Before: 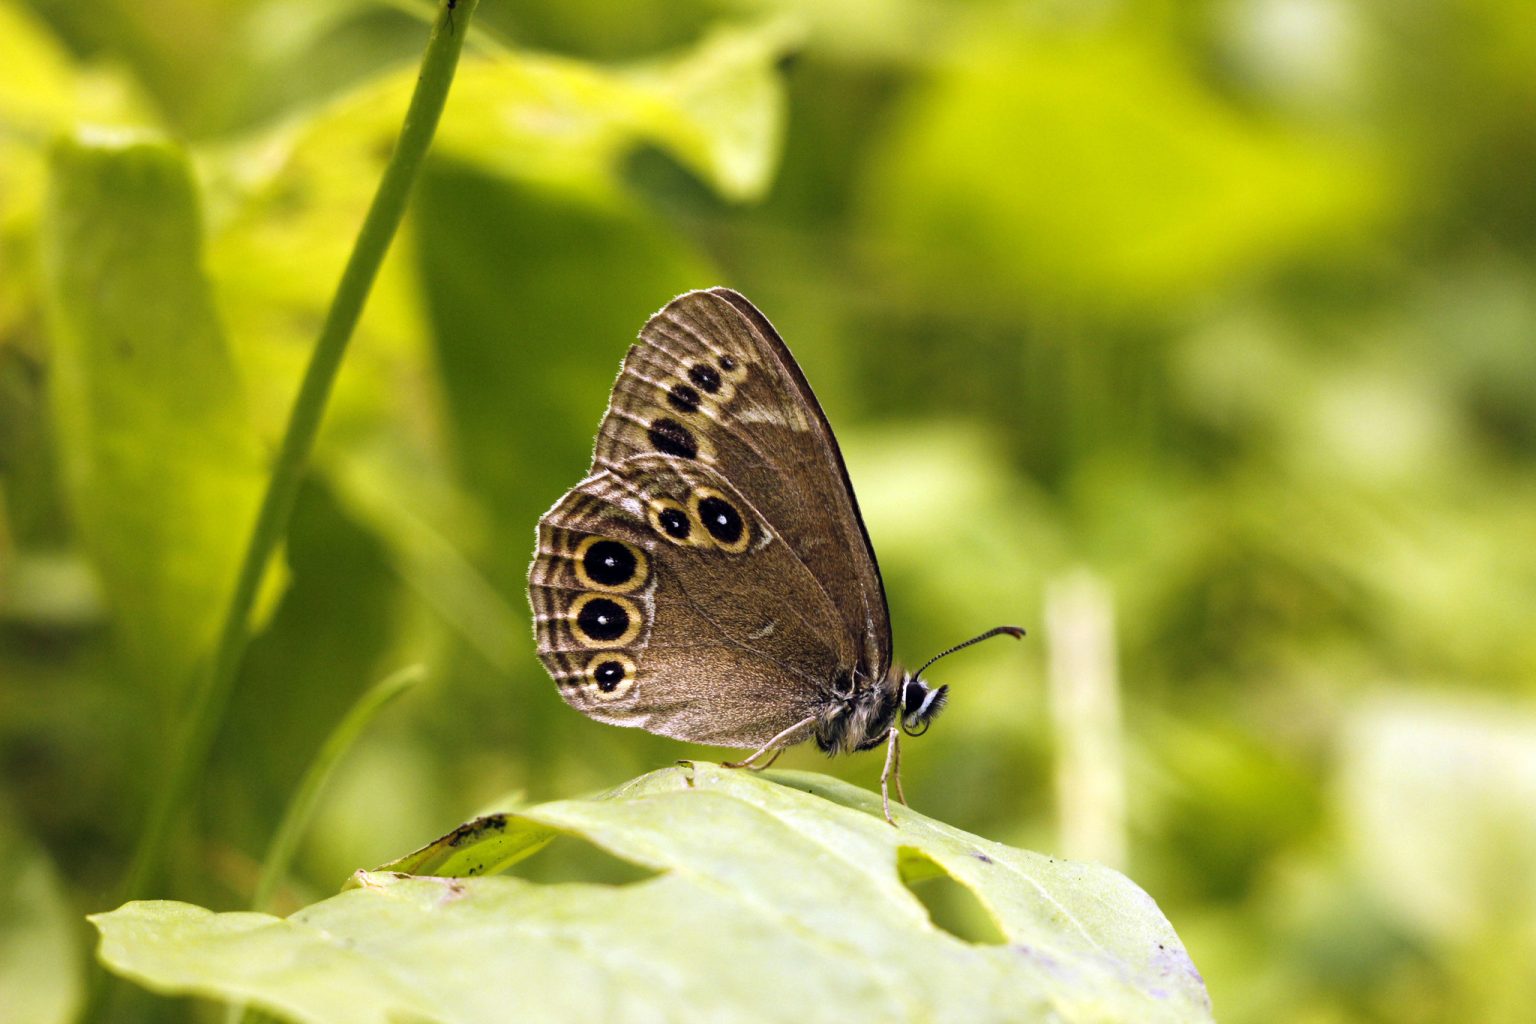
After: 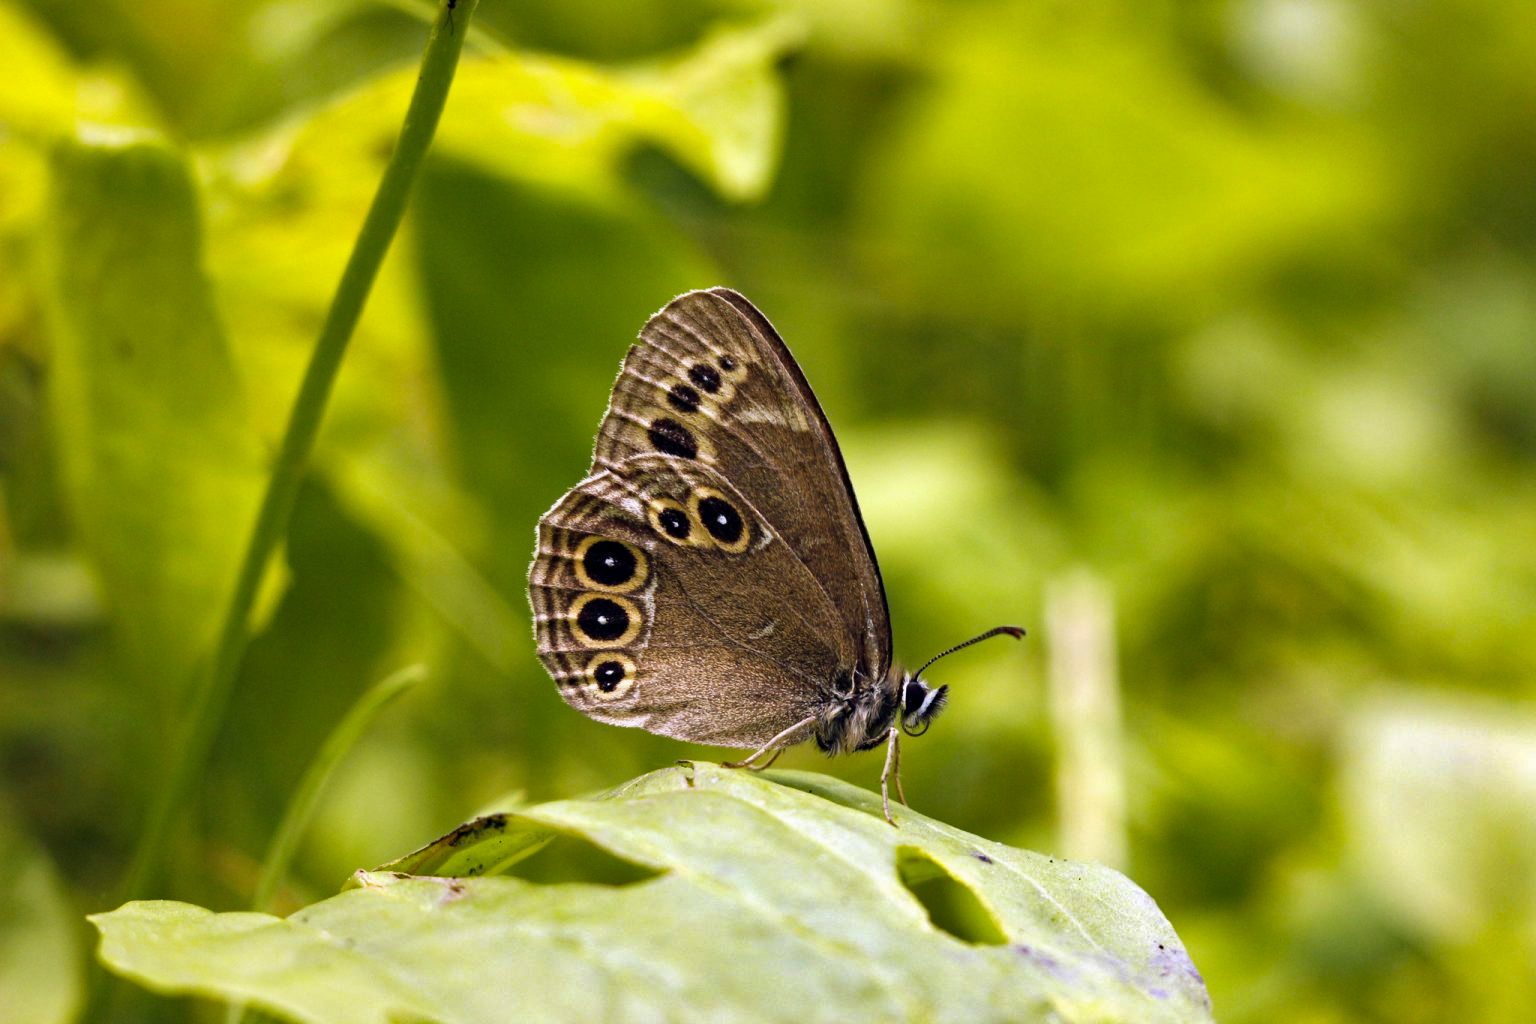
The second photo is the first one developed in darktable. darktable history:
haze removal: strength 0.29, distance 0.25, compatibility mode true, adaptive false
shadows and highlights: shadows 43.71, white point adjustment -1.46, soften with gaussian
